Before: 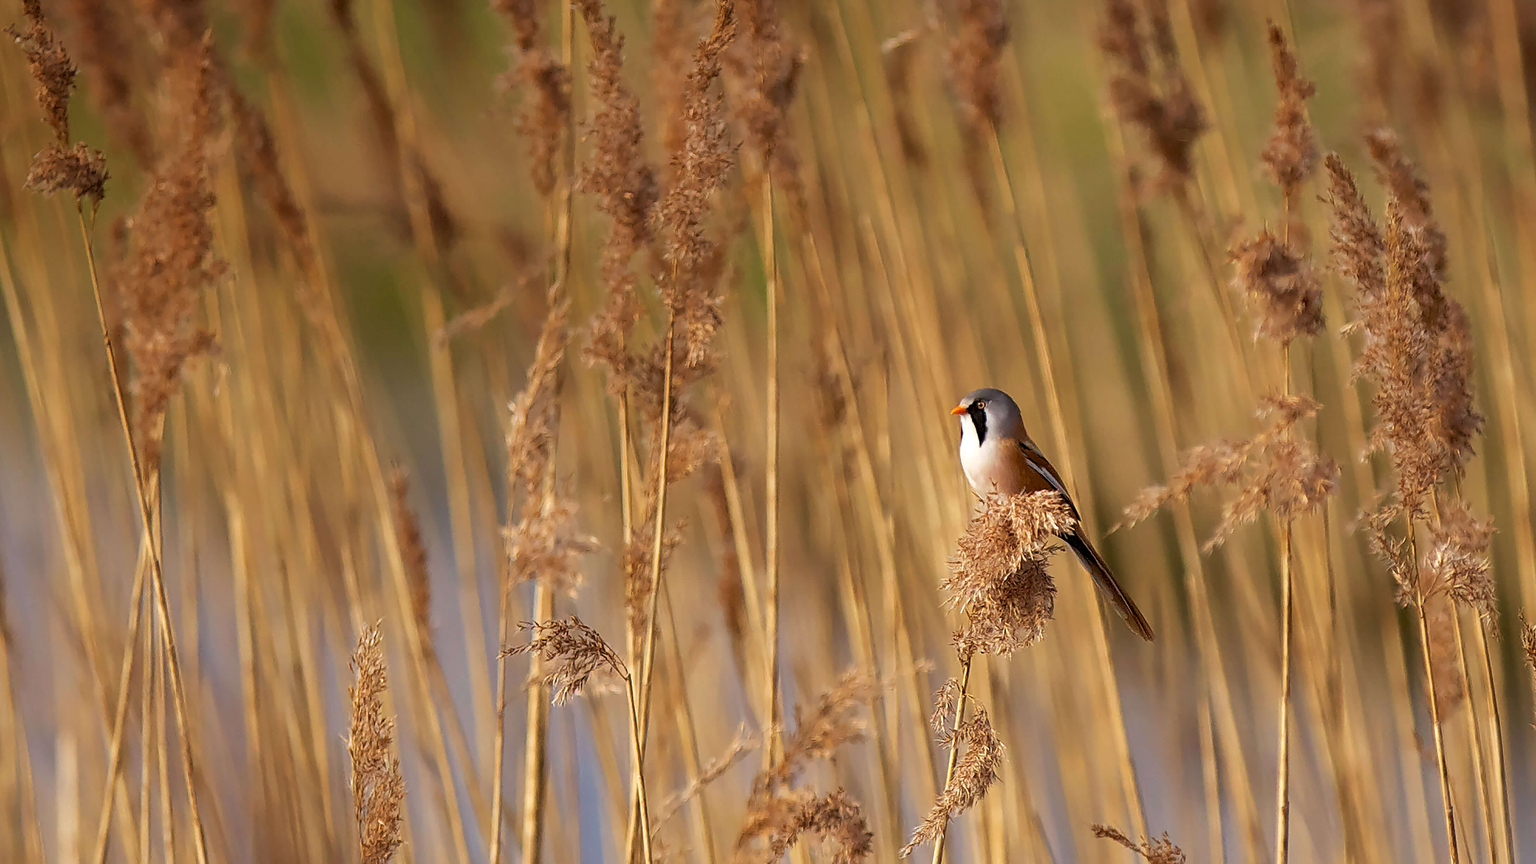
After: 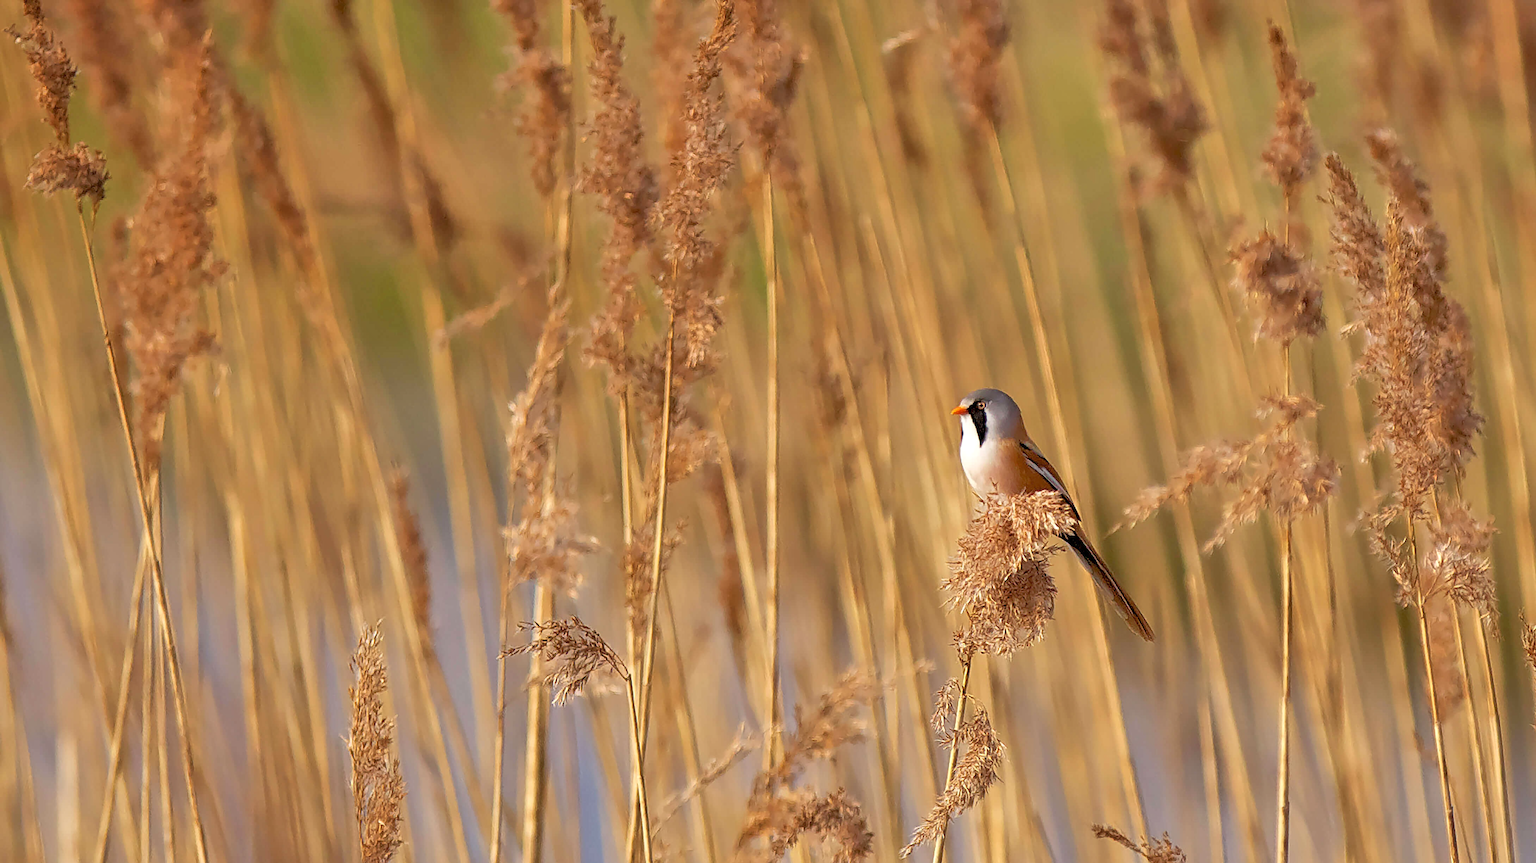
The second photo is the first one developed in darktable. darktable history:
tone equalizer: -7 EV 0.147 EV, -6 EV 0.625 EV, -5 EV 1.16 EV, -4 EV 1.34 EV, -3 EV 1.14 EV, -2 EV 0.6 EV, -1 EV 0.146 EV
